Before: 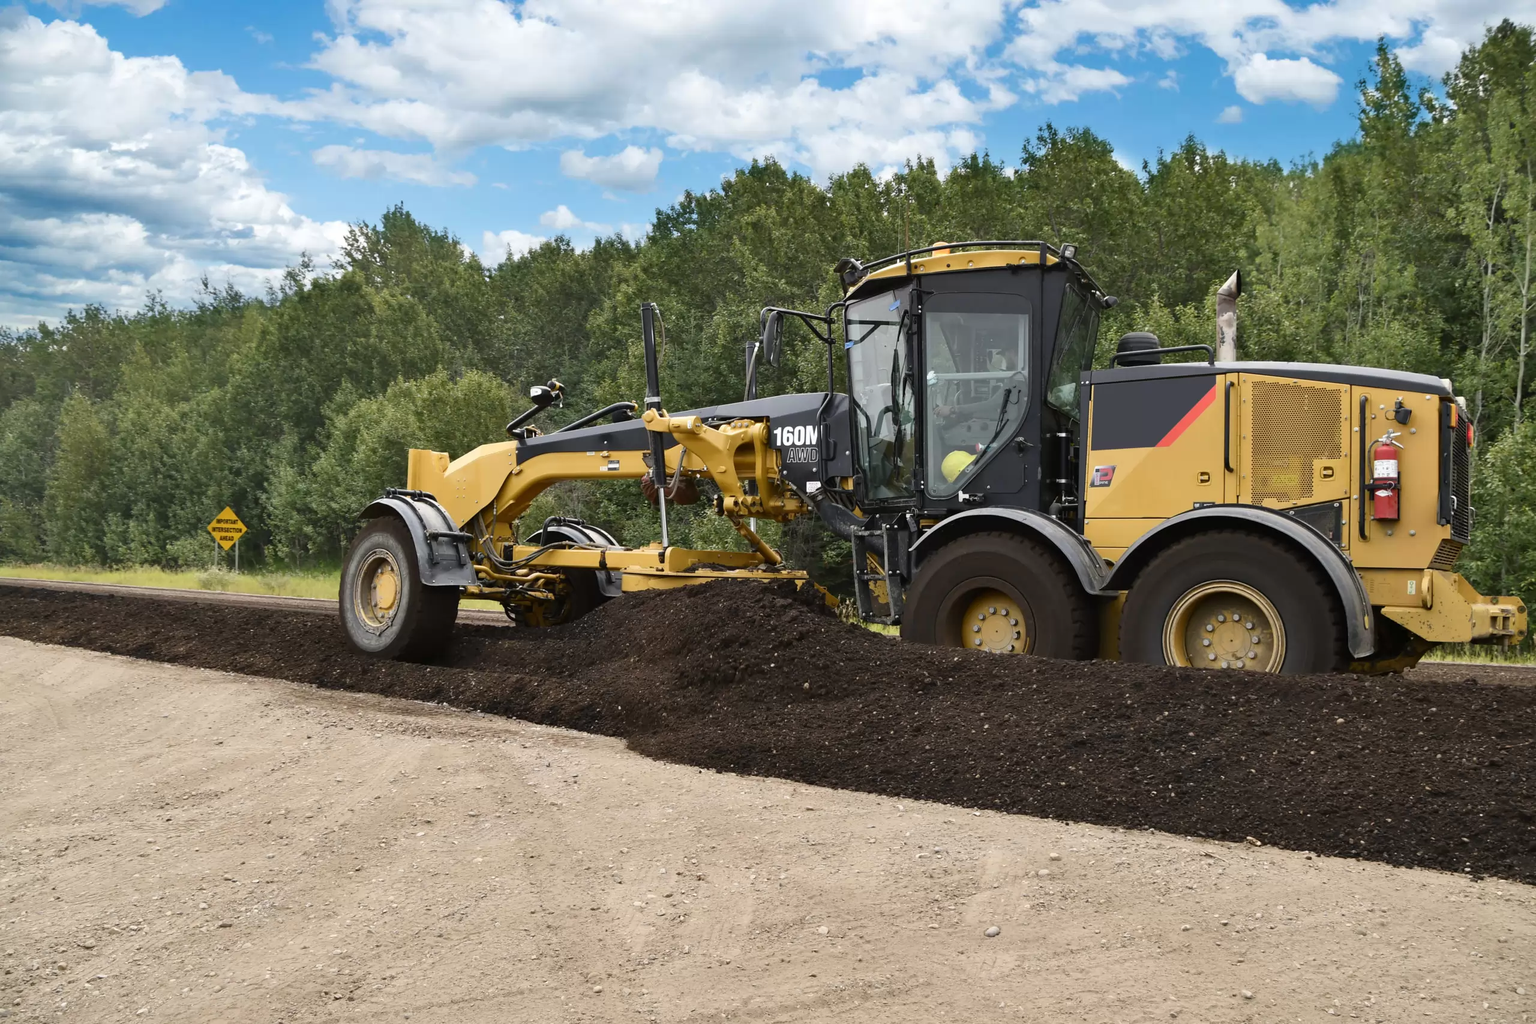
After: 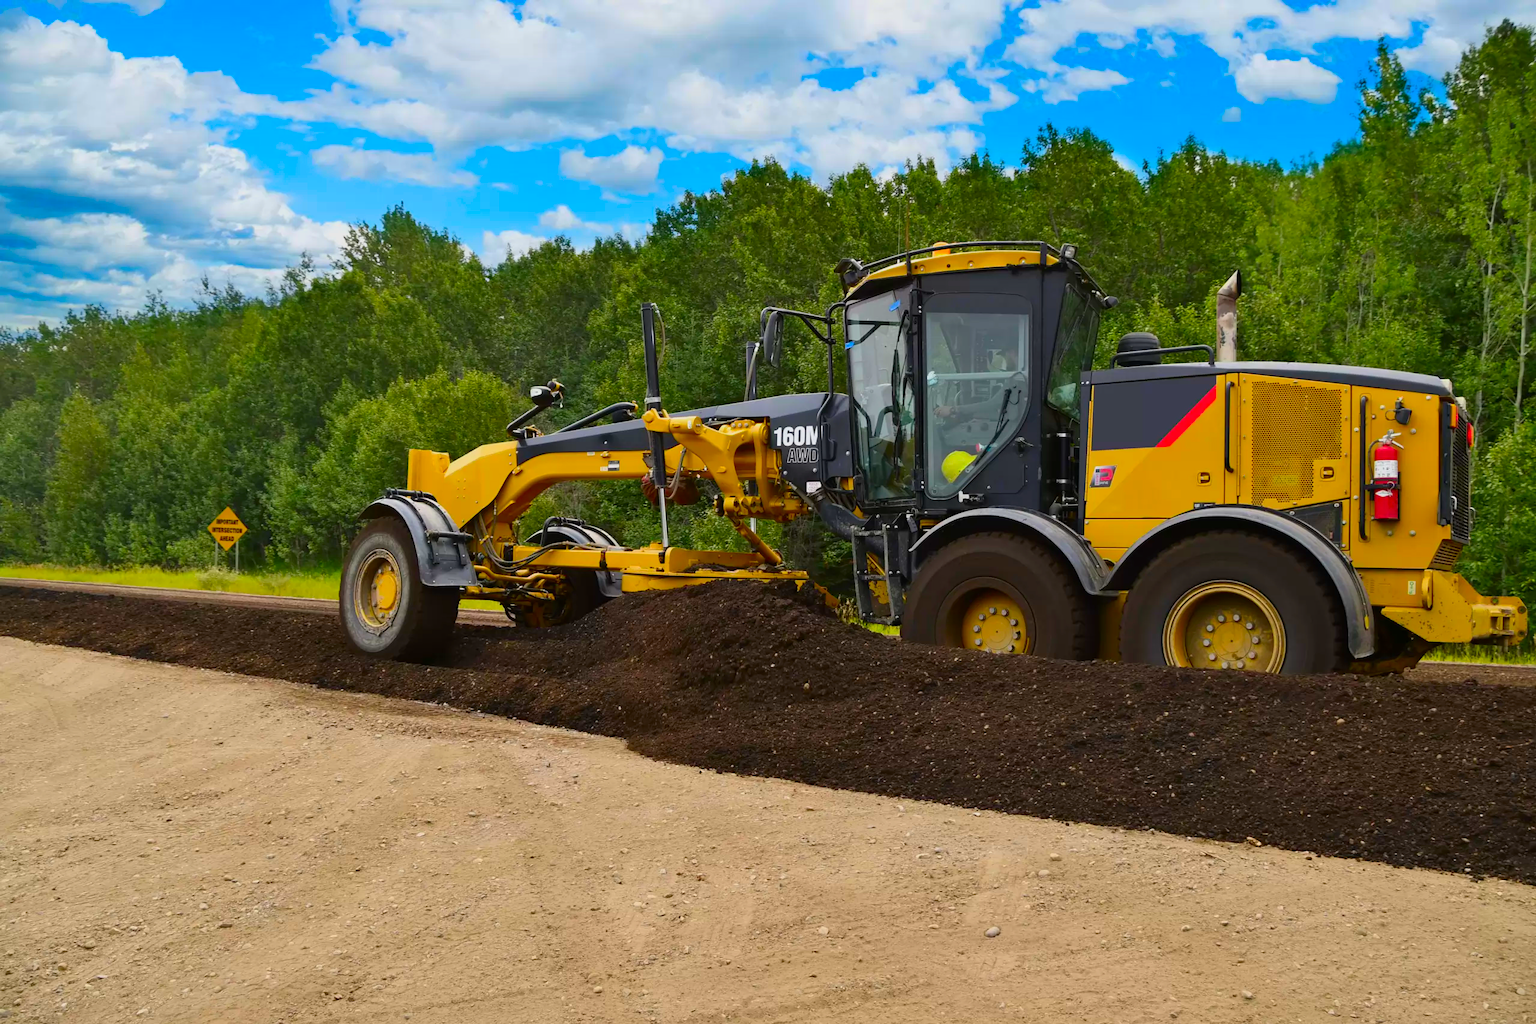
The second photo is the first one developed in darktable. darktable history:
exposure: exposure -0.313 EV, compensate highlight preservation false
color correction: highlights b* -0.004, saturation 2.12
